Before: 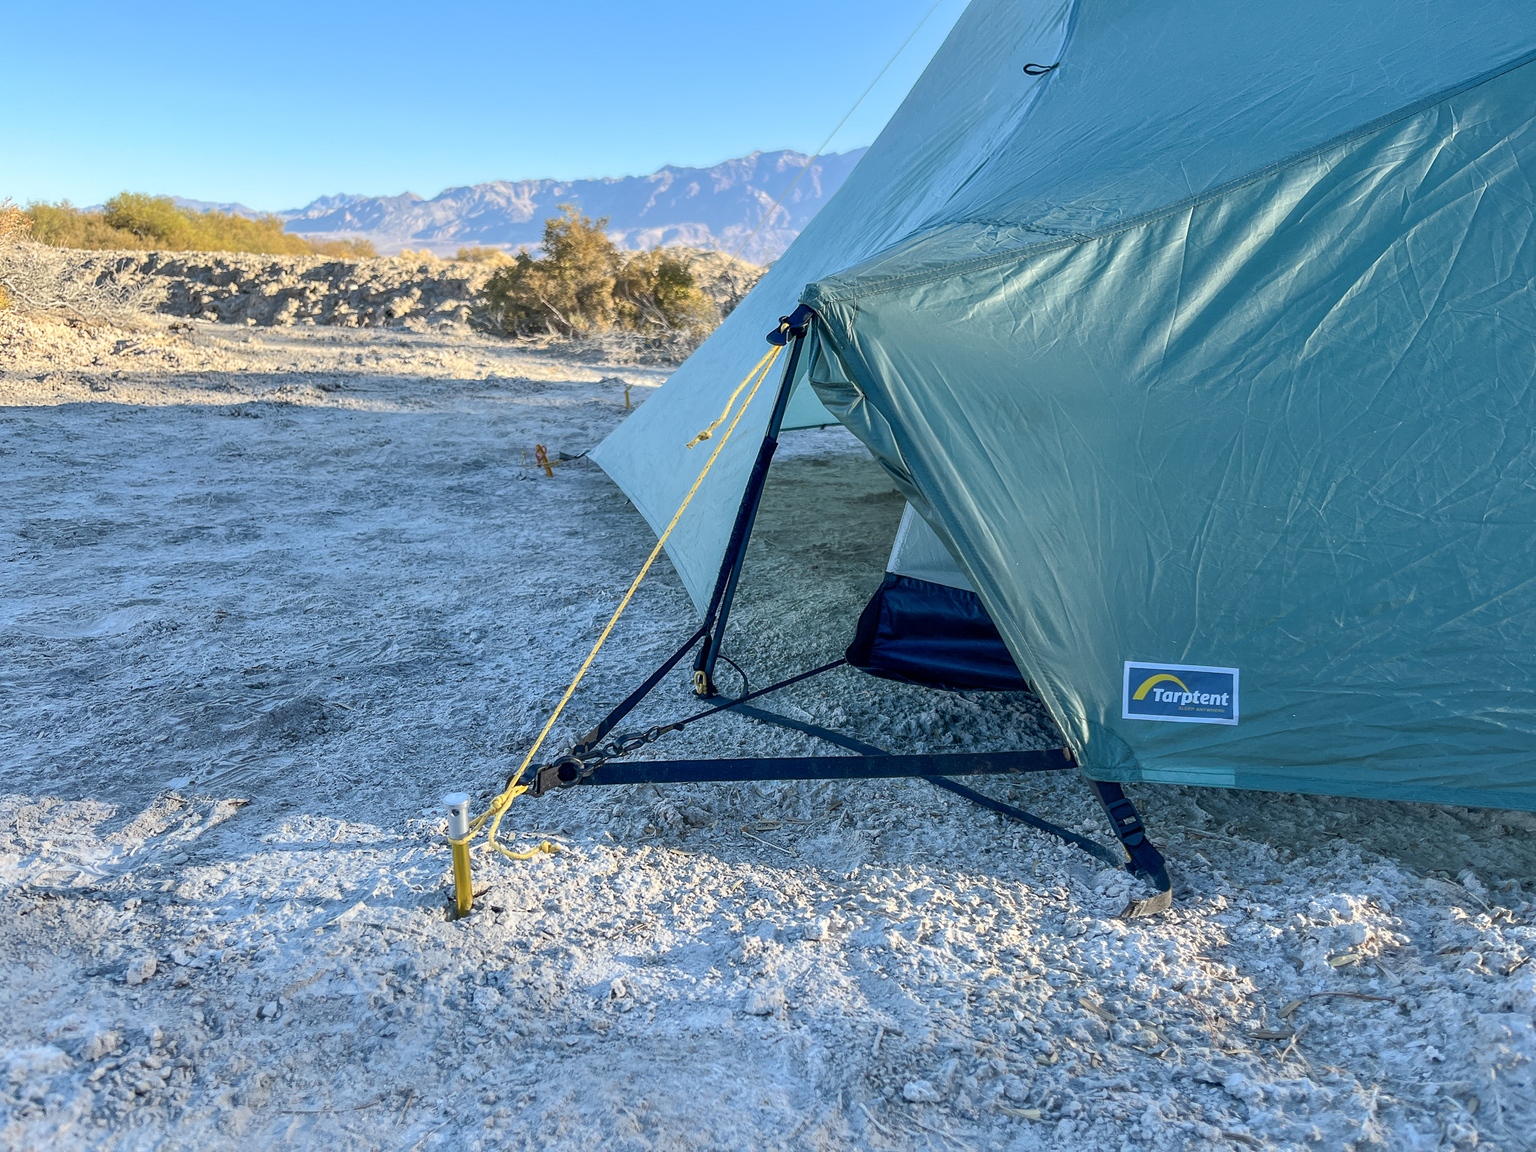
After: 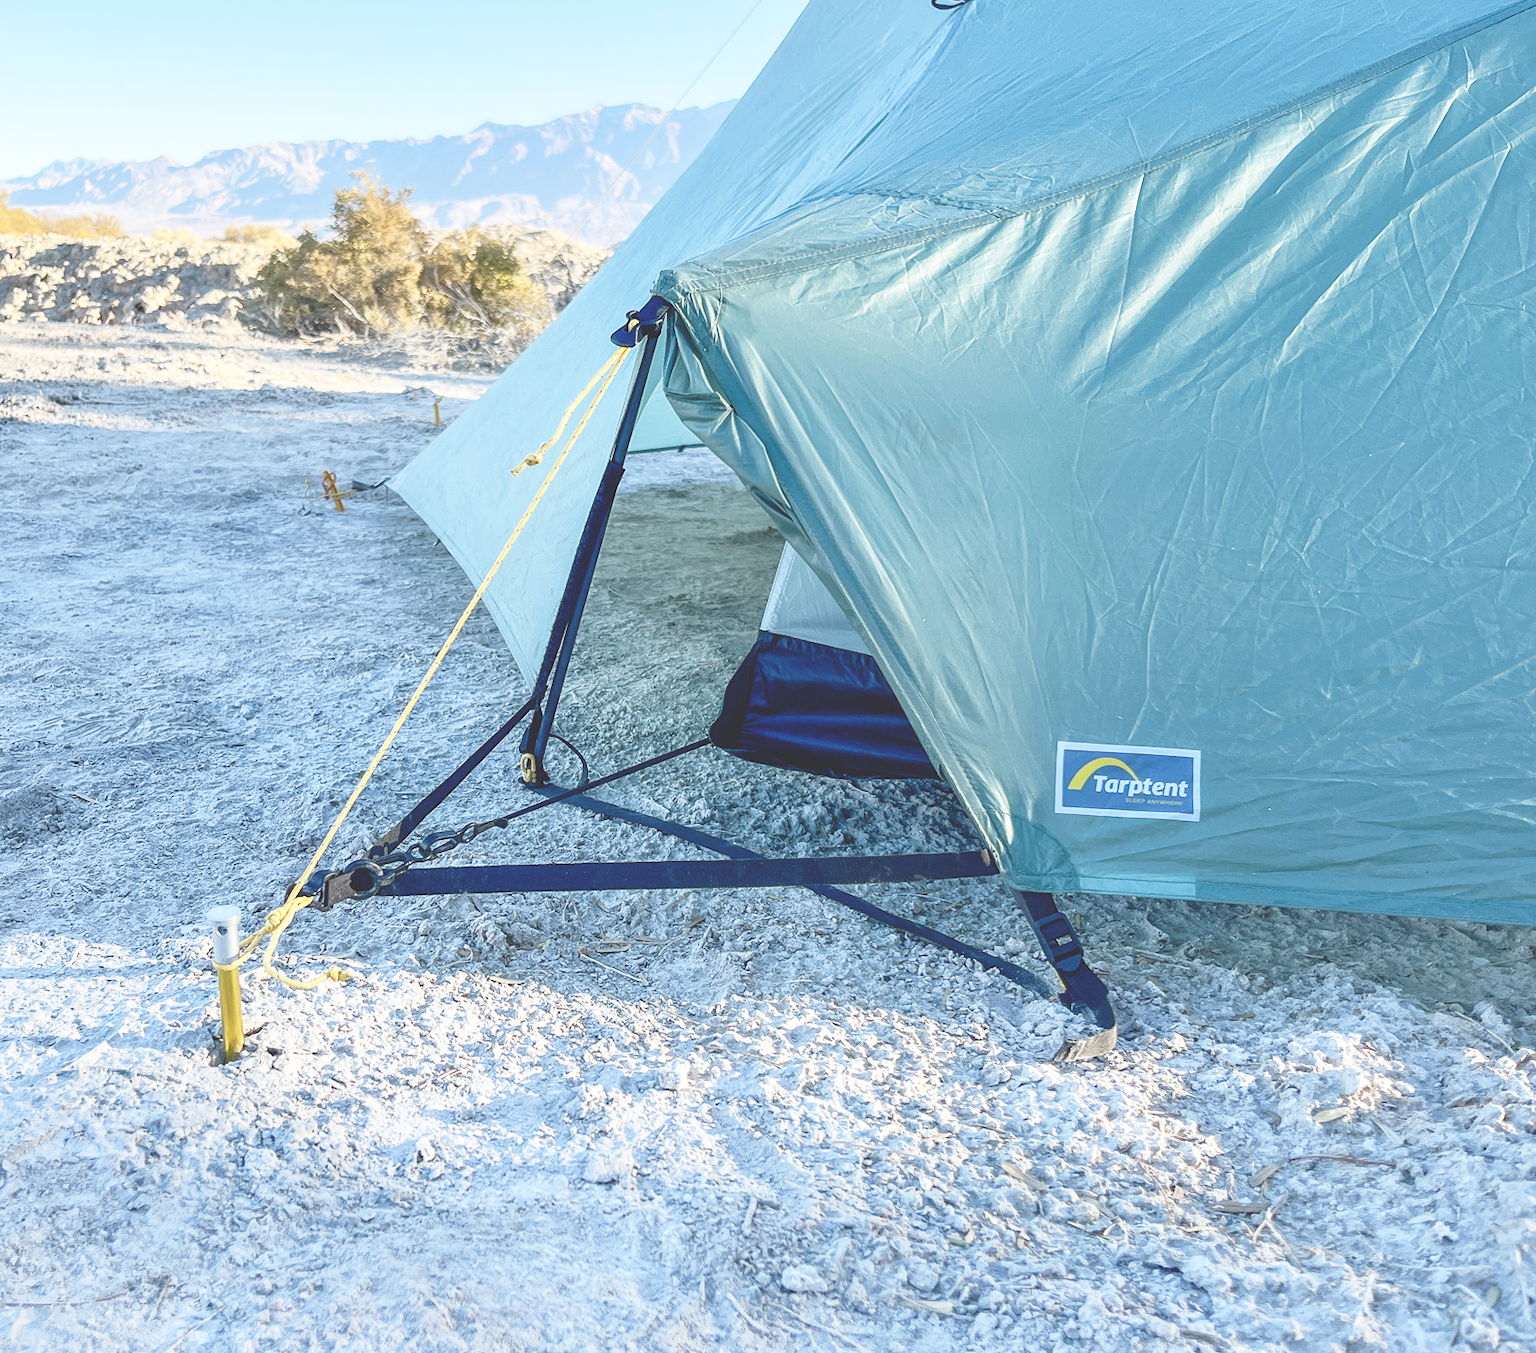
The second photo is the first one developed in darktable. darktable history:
exposure: black level correction -0.031, compensate highlight preservation false
levels: black 0.061%
crop and rotate: left 18.11%, top 5.877%, right 1.792%
base curve: curves: ch0 [(0, 0) (0.032, 0.037) (0.105, 0.228) (0.435, 0.76) (0.856, 0.983) (1, 1)], preserve colors none
